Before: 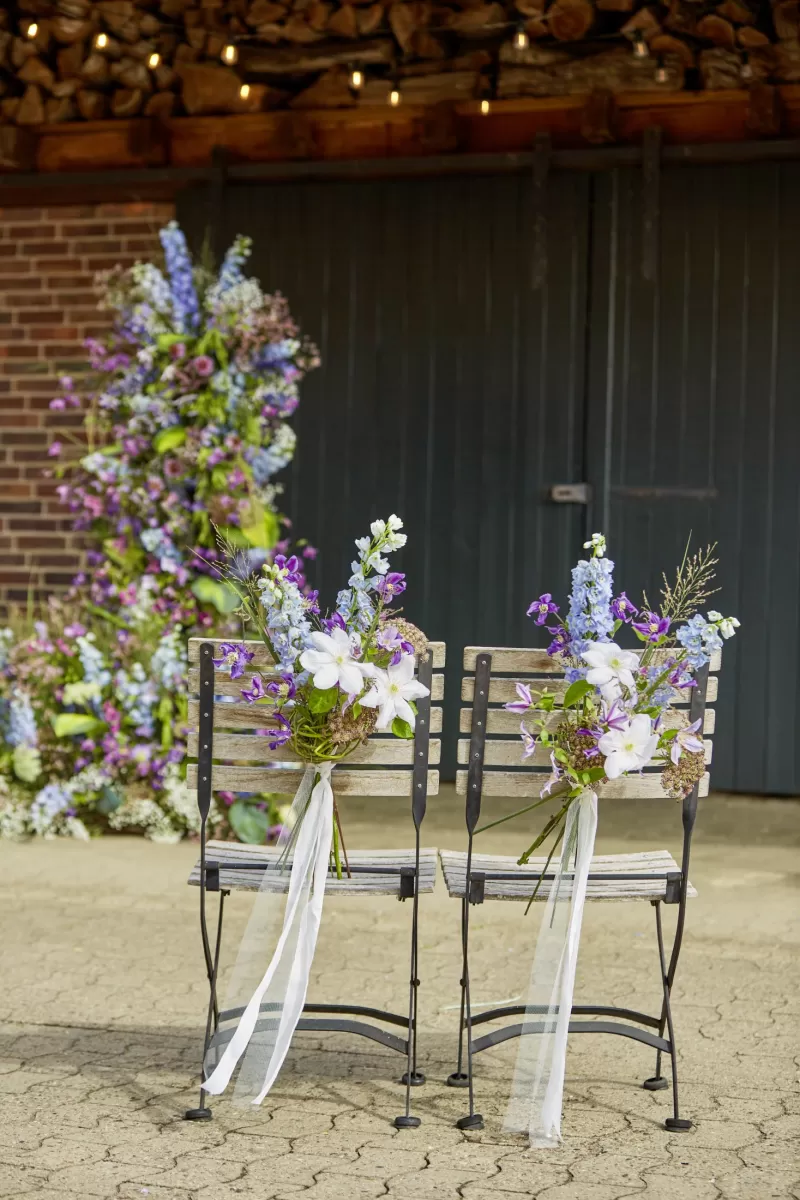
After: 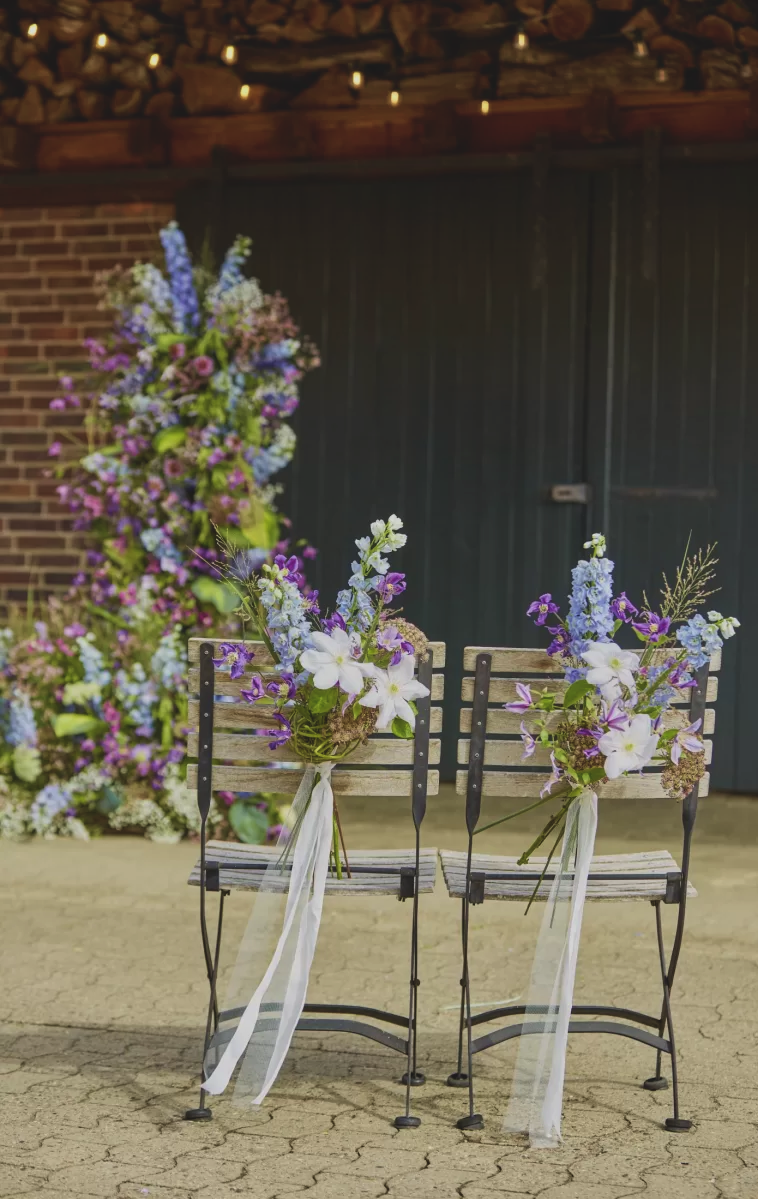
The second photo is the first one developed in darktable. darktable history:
exposure: black level correction -0.015, exposure -0.5 EV, compensate highlight preservation false
velvia: on, module defaults
crop and rotate: right 5.167%
